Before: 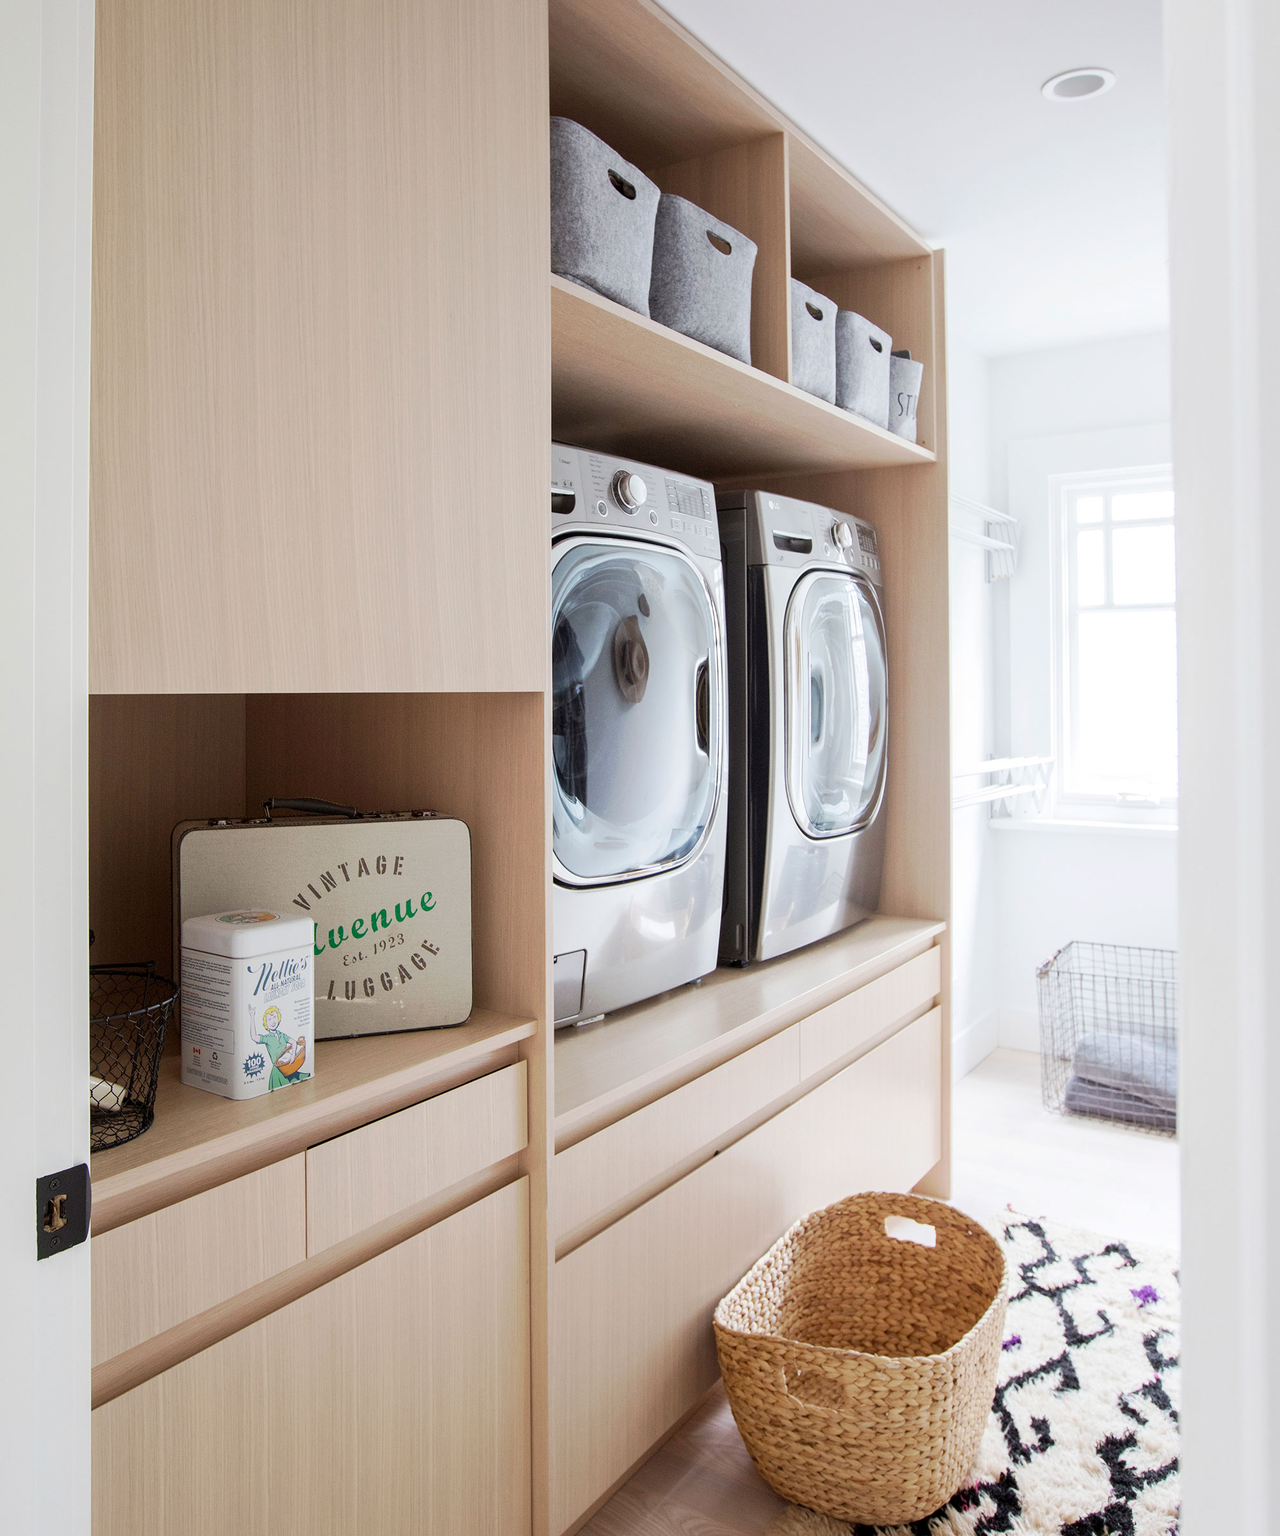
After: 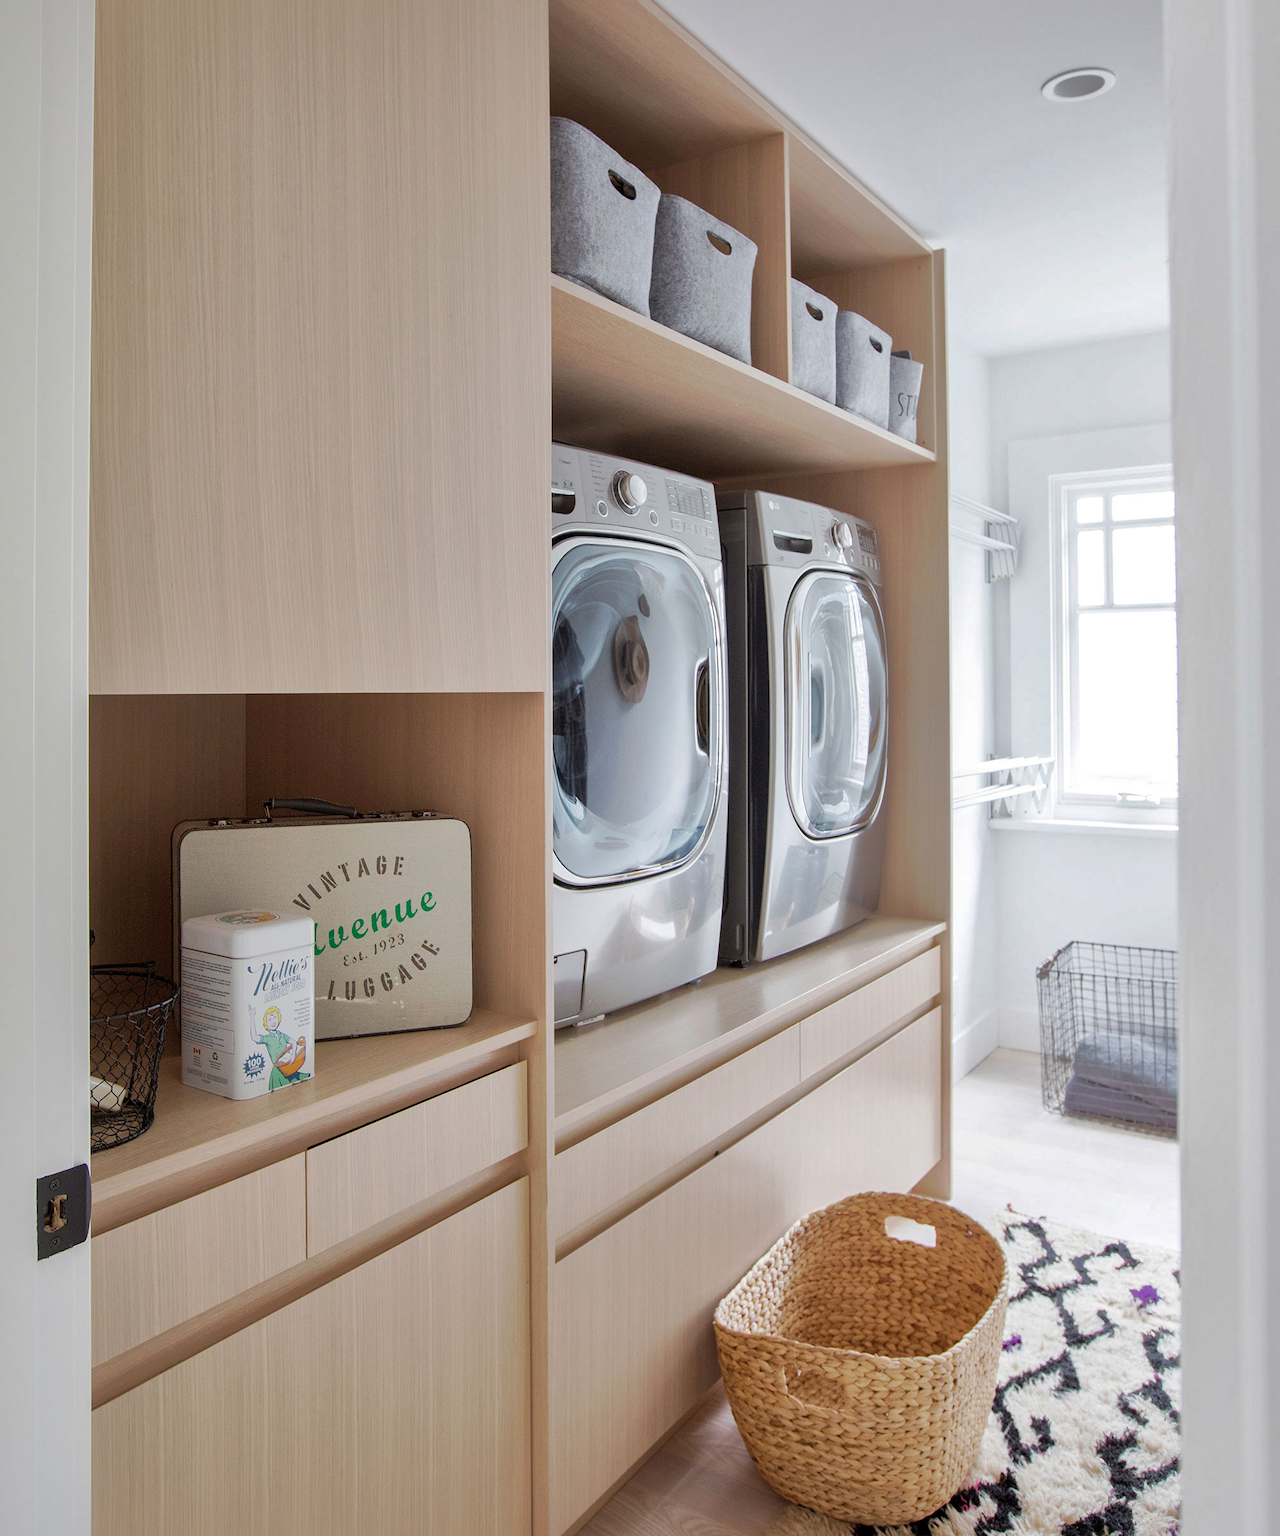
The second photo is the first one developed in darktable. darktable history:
shadows and highlights: shadows 40.25, highlights -59.87
